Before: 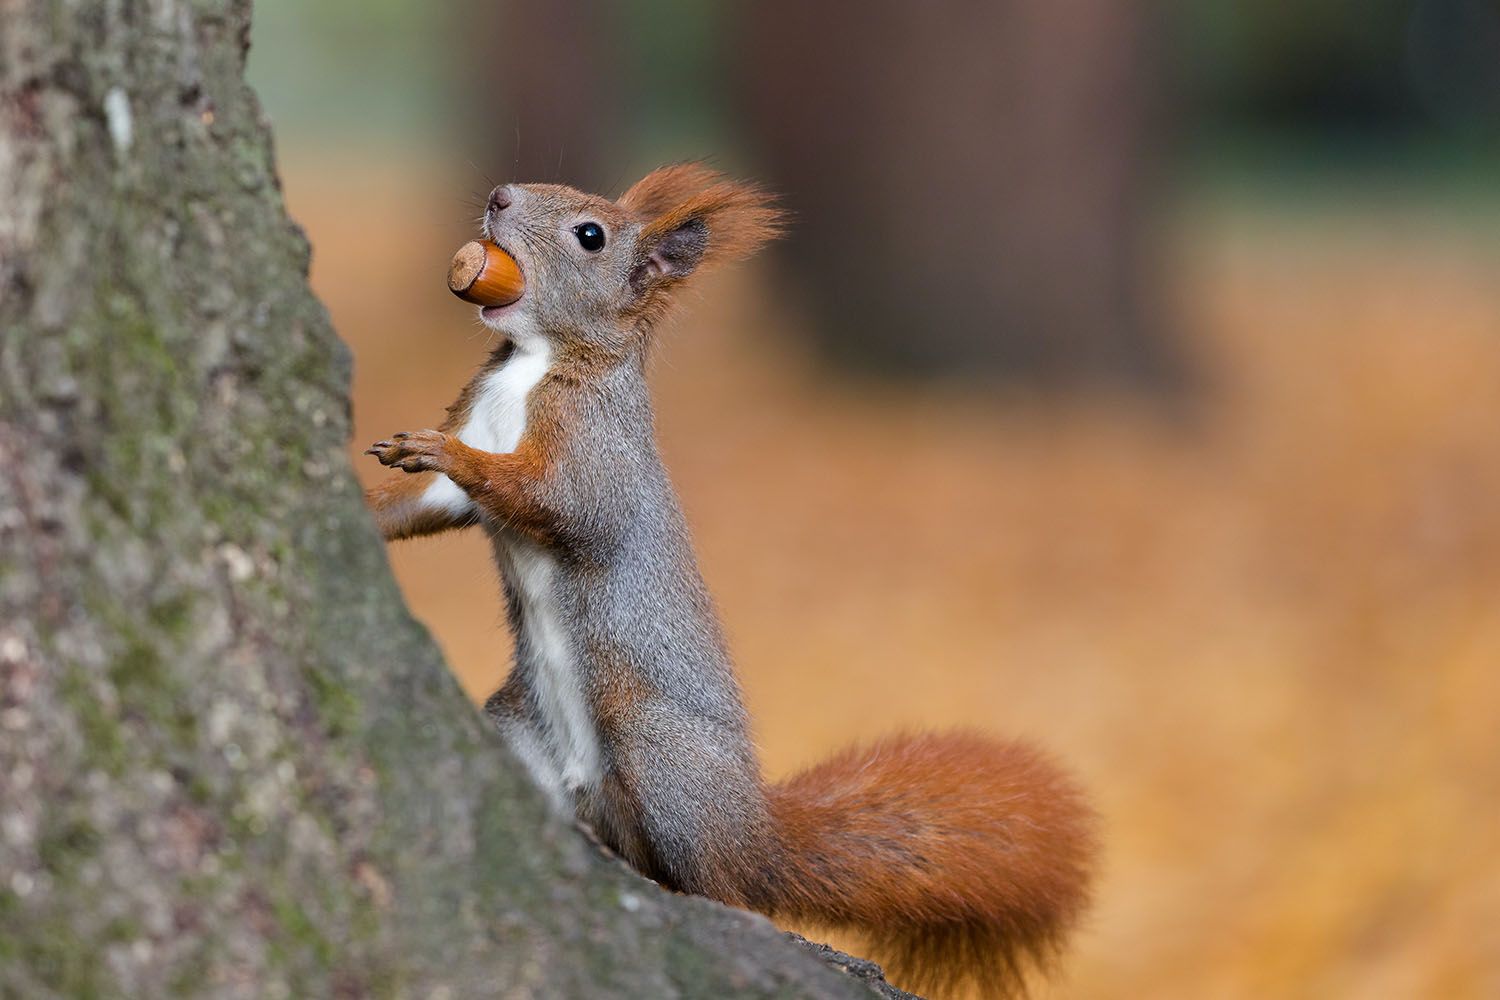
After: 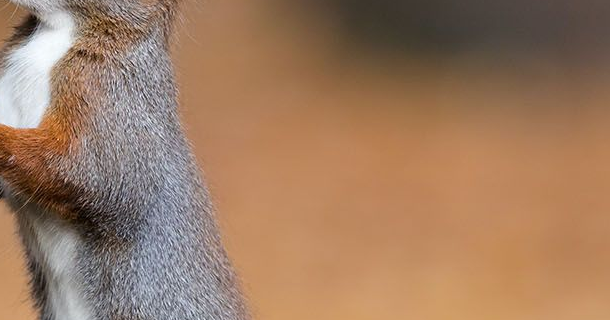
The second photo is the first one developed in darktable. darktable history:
crop: left 31.755%, top 32.508%, right 27.556%, bottom 35.403%
